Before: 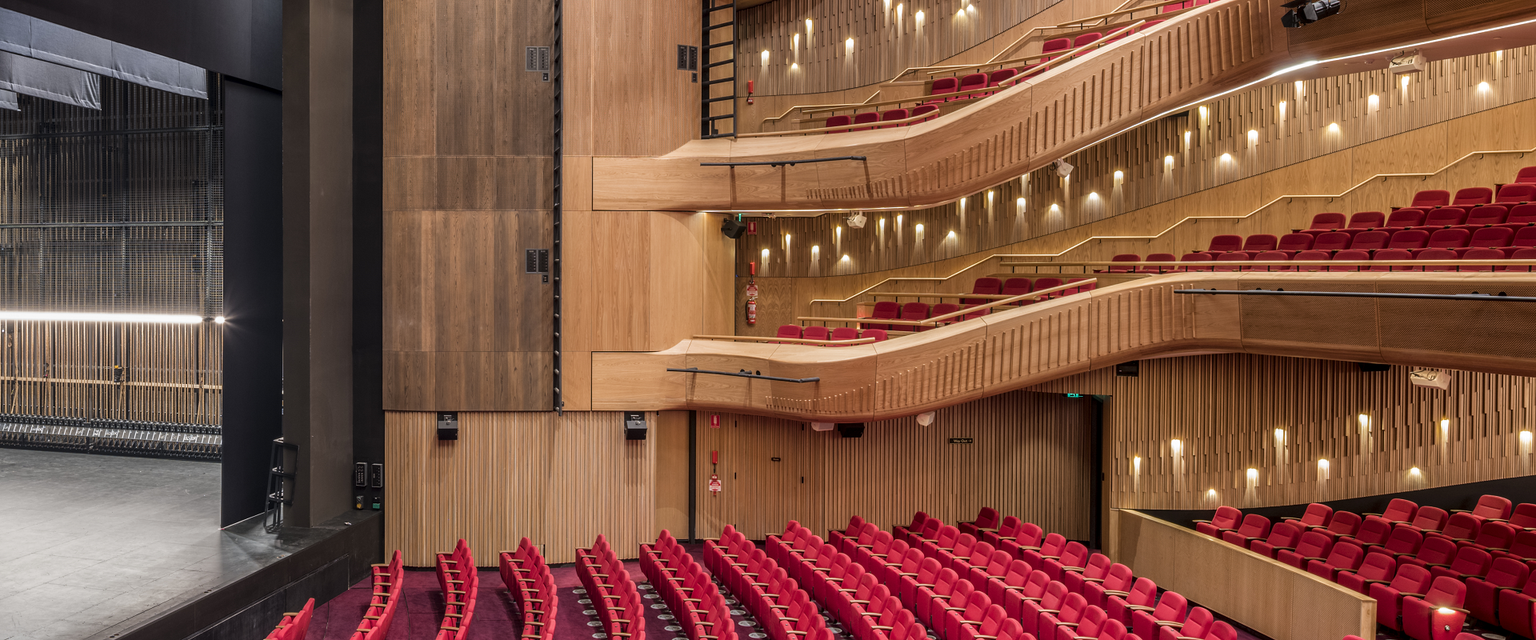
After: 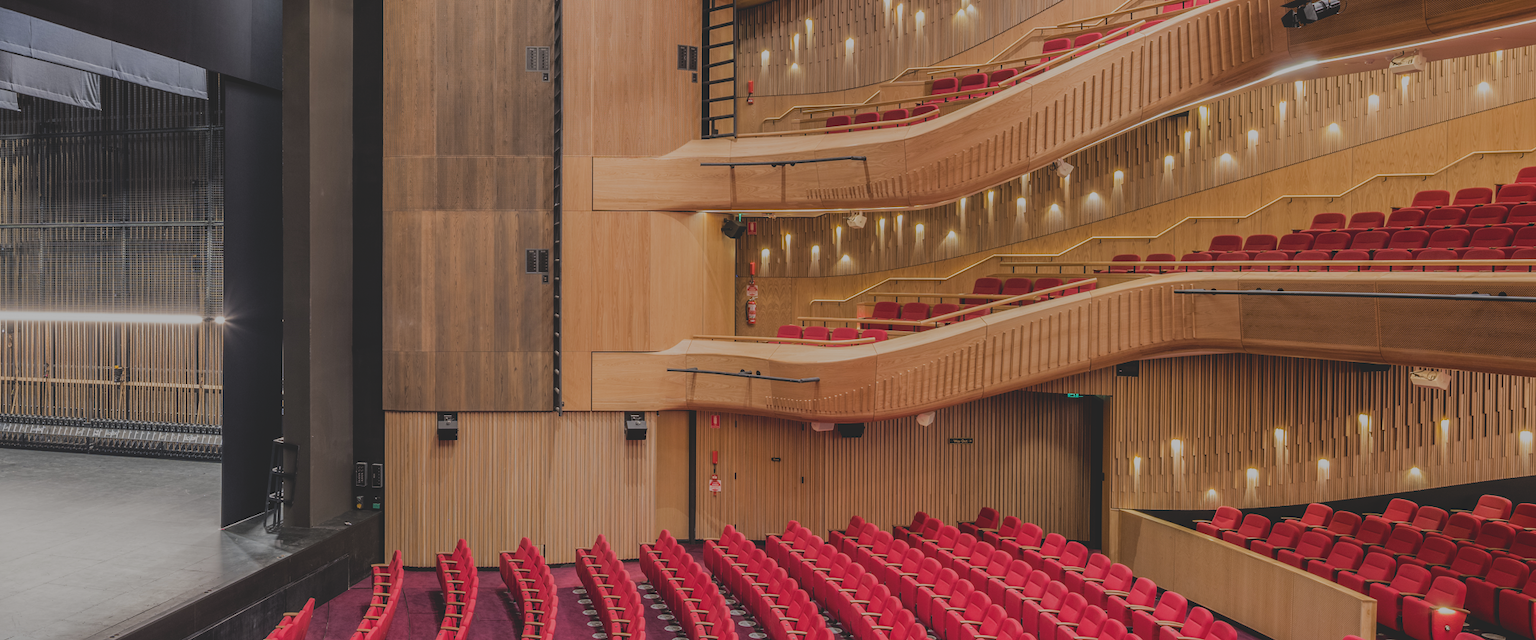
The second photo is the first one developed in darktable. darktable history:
contrast brightness saturation: contrast -0.28
filmic rgb: black relative exposure -7.65 EV, white relative exposure 4.56 EV, hardness 3.61
